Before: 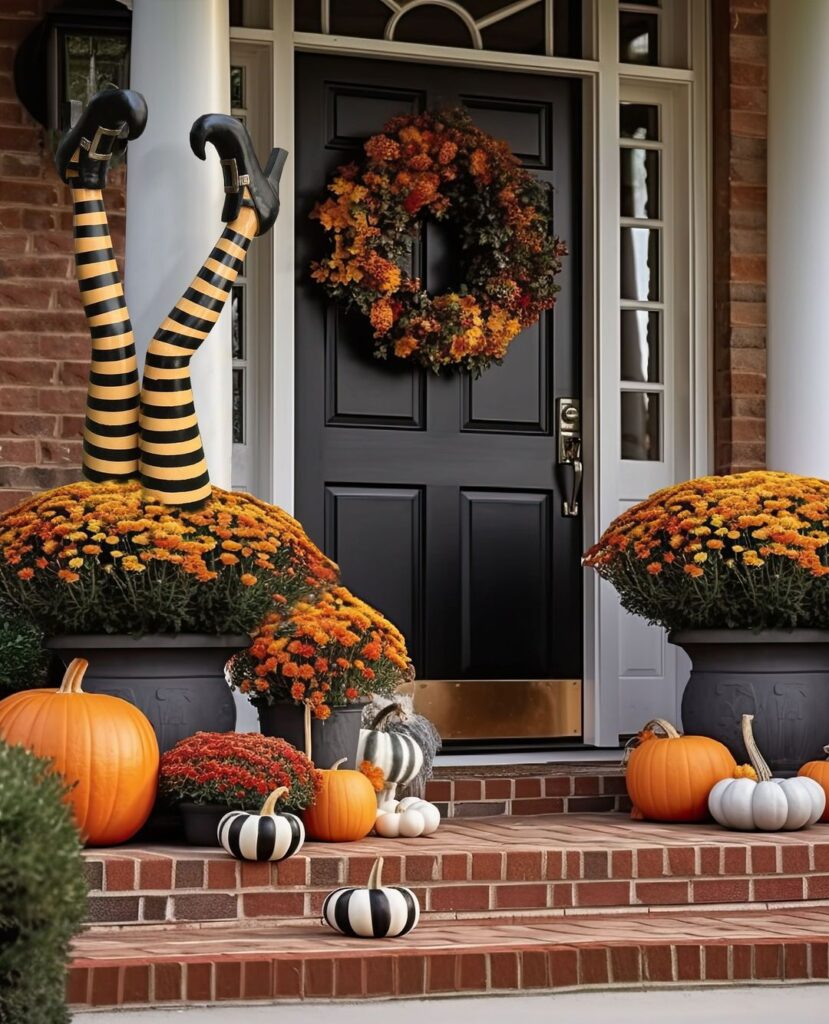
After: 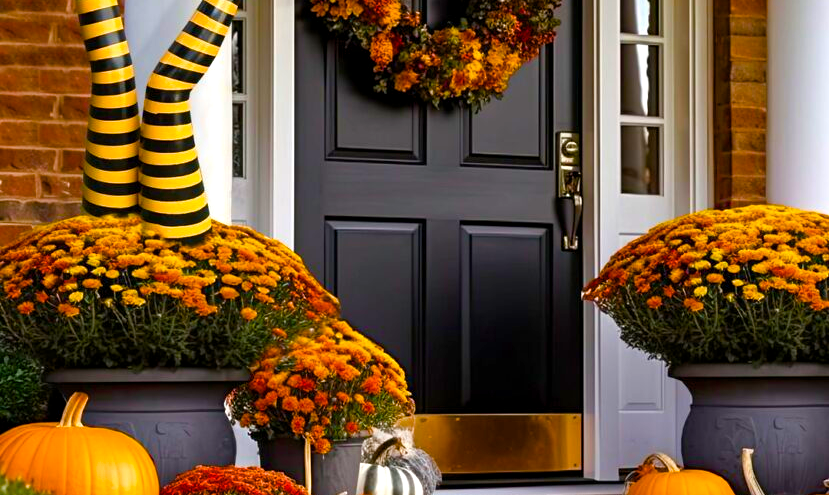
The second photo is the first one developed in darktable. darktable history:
exposure: black level correction 0.001, compensate highlight preservation false
color balance rgb: linear chroma grading › shadows 10%, linear chroma grading › highlights 10%, linear chroma grading › global chroma 15%, linear chroma grading › mid-tones 15%, perceptual saturation grading › global saturation 40%, perceptual saturation grading › highlights -25%, perceptual saturation grading › mid-tones 35%, perceptual saturation grading › shadows 35%, perceptual brilliance grading › global brilliance 11.29%, global vibrance 11.29%
crop and rotate: top 26.056%, bottom 25.543%
